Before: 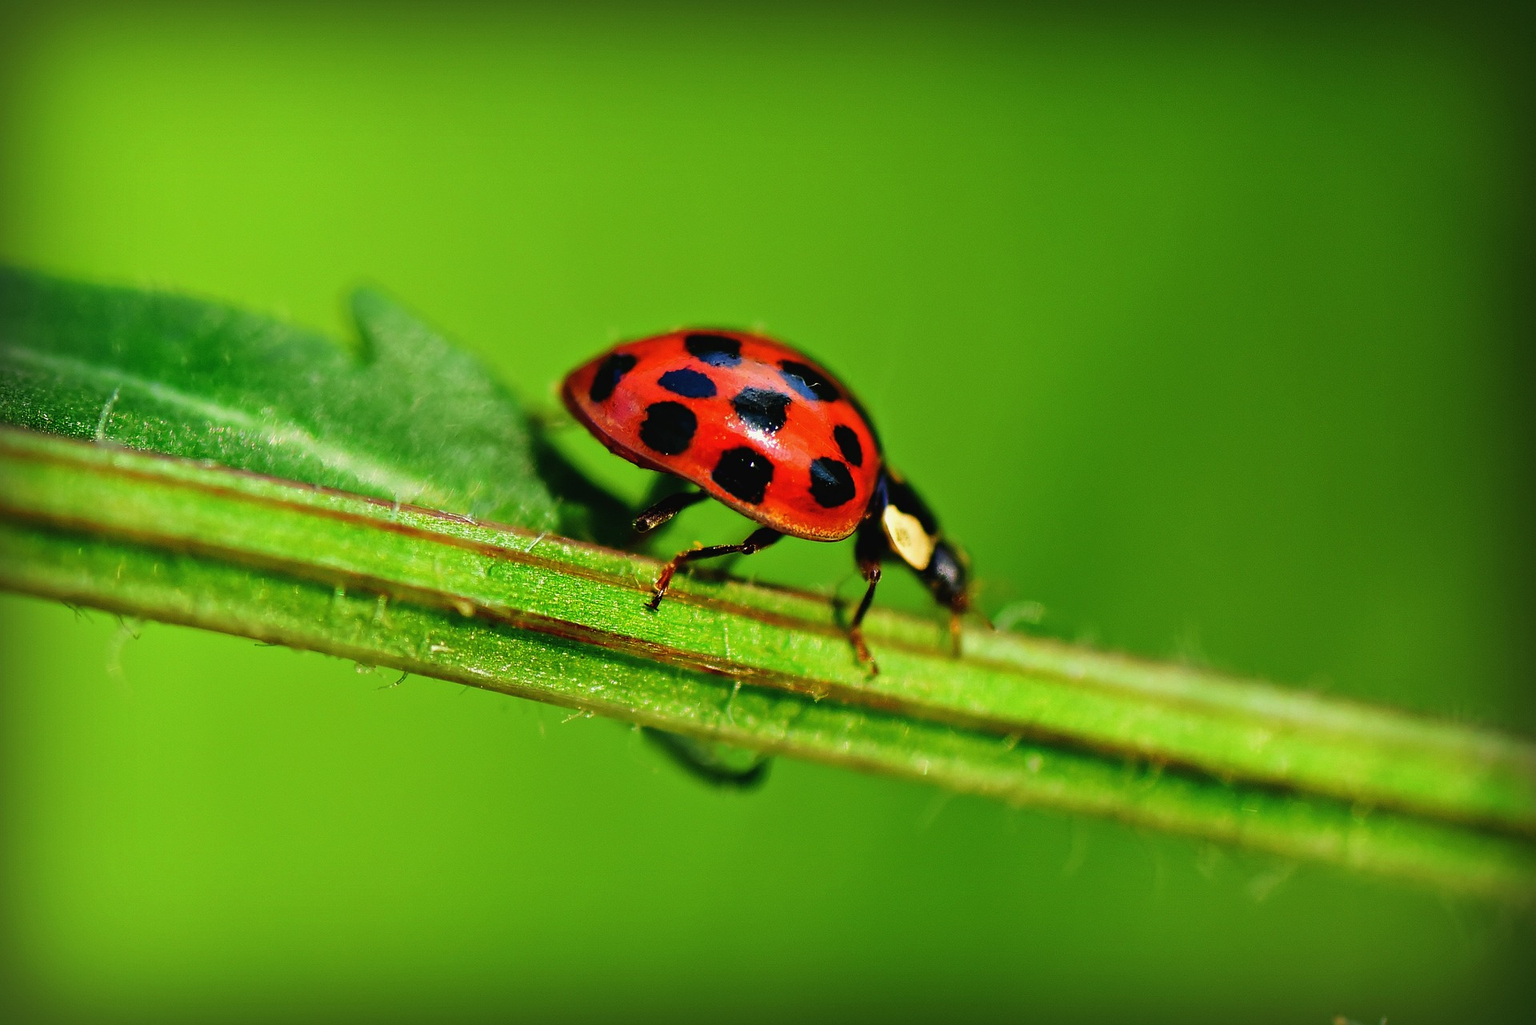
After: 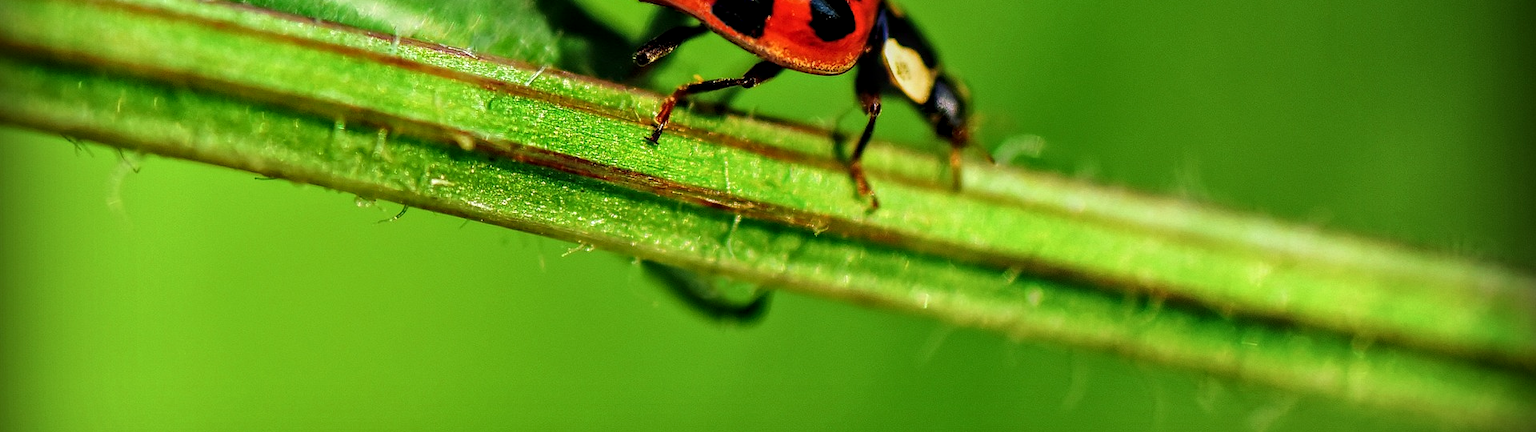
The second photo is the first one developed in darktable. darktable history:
local contrast: highlights 61%, detail 143%, midtone range 0.428
bloom: size 9%, threshold 100%, strength 7%
crop: top 45.551%, bottom 12.262%
